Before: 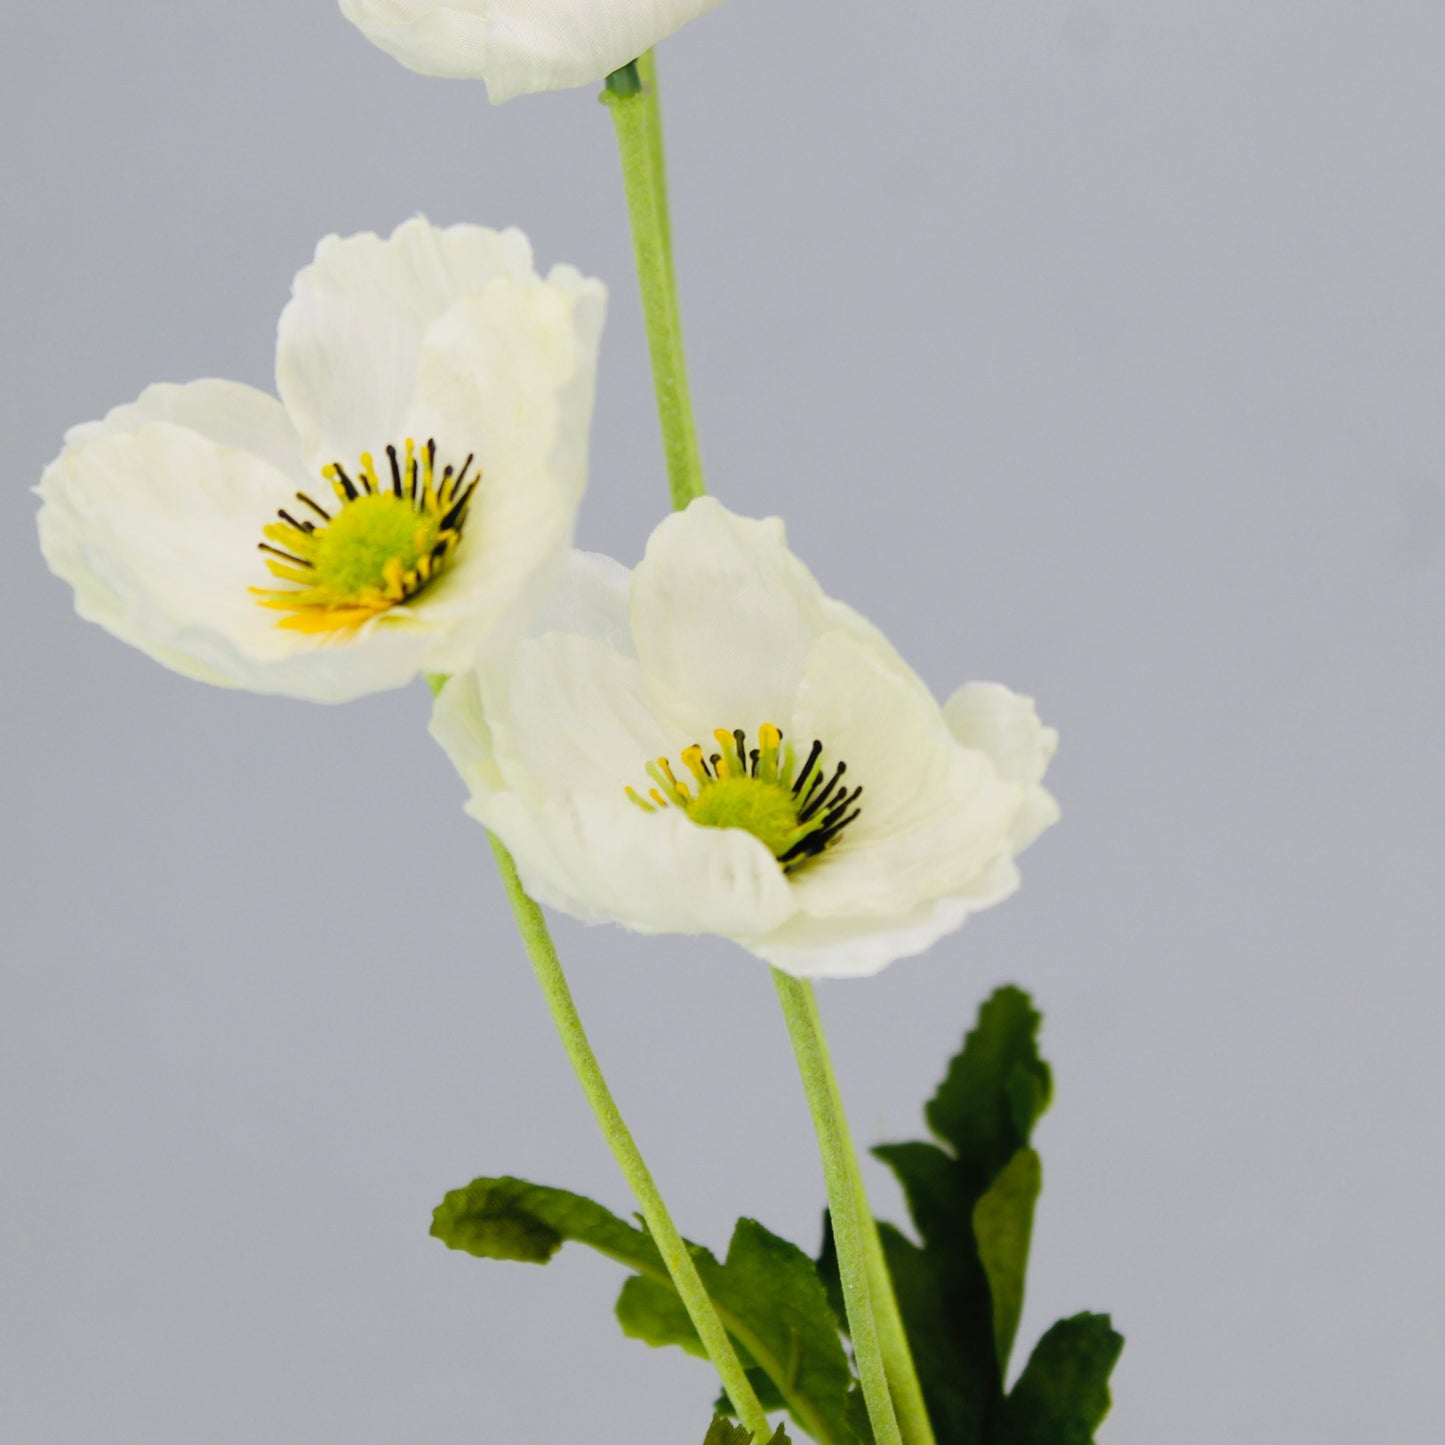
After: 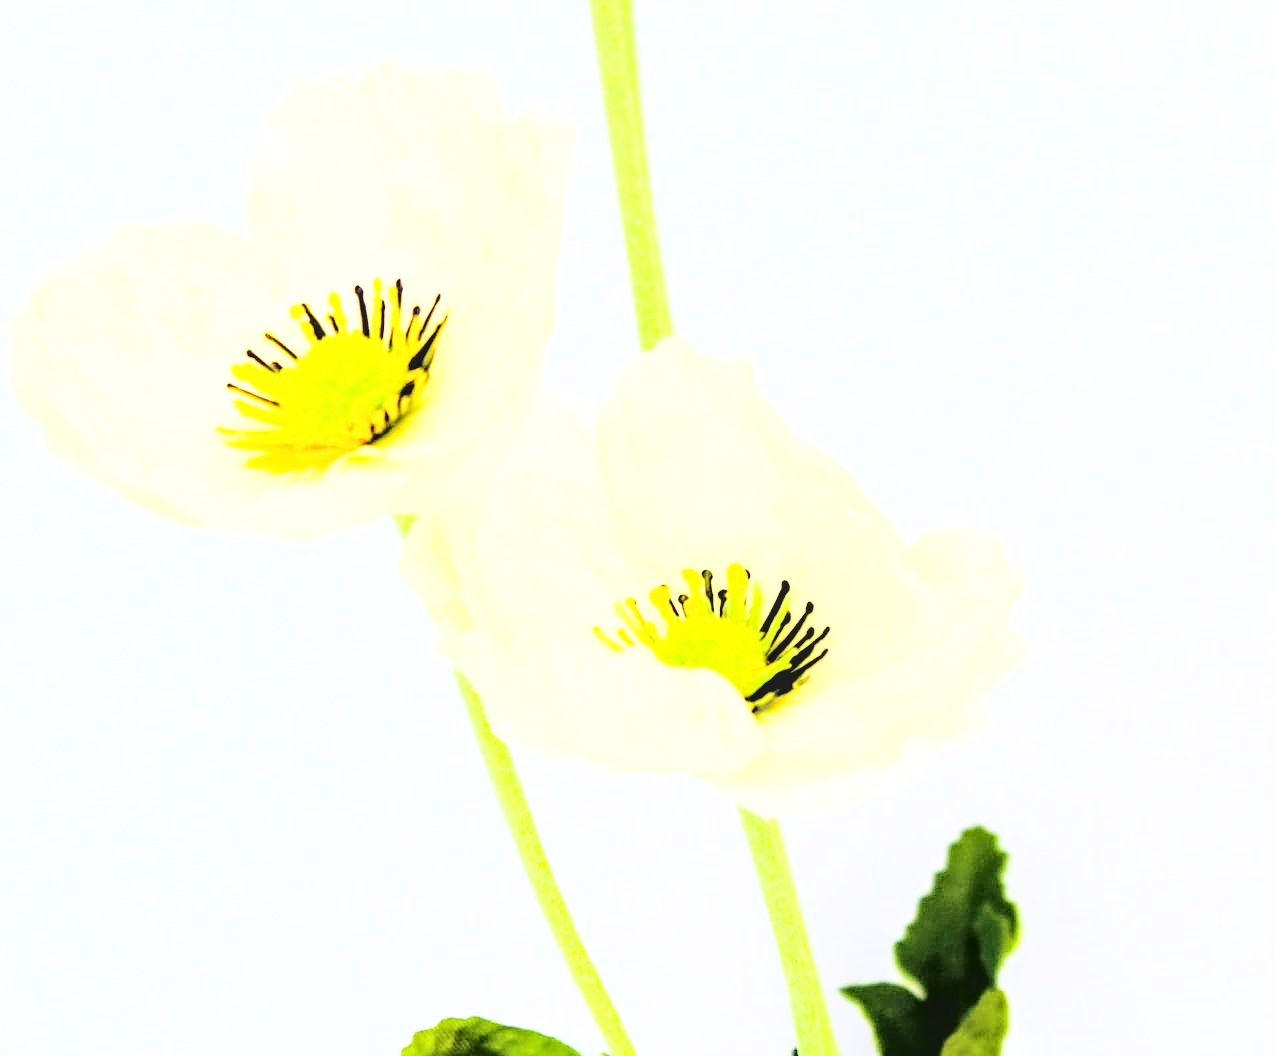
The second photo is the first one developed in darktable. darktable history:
crop and rotate: left 2.28%, top 11.104%, right 9.512%, bottom 15.749%
tone curve: curves: ch0 [(0, 0.019) (0.11, 0.036) (0.259, 0.214) (0.378, 0.365) (0.499, 0.529) (1, 1)], color space Lab, independent channels, preserve colors none
local contrast: detail 130%
sharpen: on, module defaults
color correction: highlights b* -0.028
exposure: black level correction 0, exposure 1 EV, compensate highlight preservation false
base curve: curves: ch0 [(0, 0) (0.007, 0.004) (0.027, 0.03) (0.046, 0.07) (0.207, 0.54) (0.442, 0.872) (0.673, 0.972) (1, 1)]
